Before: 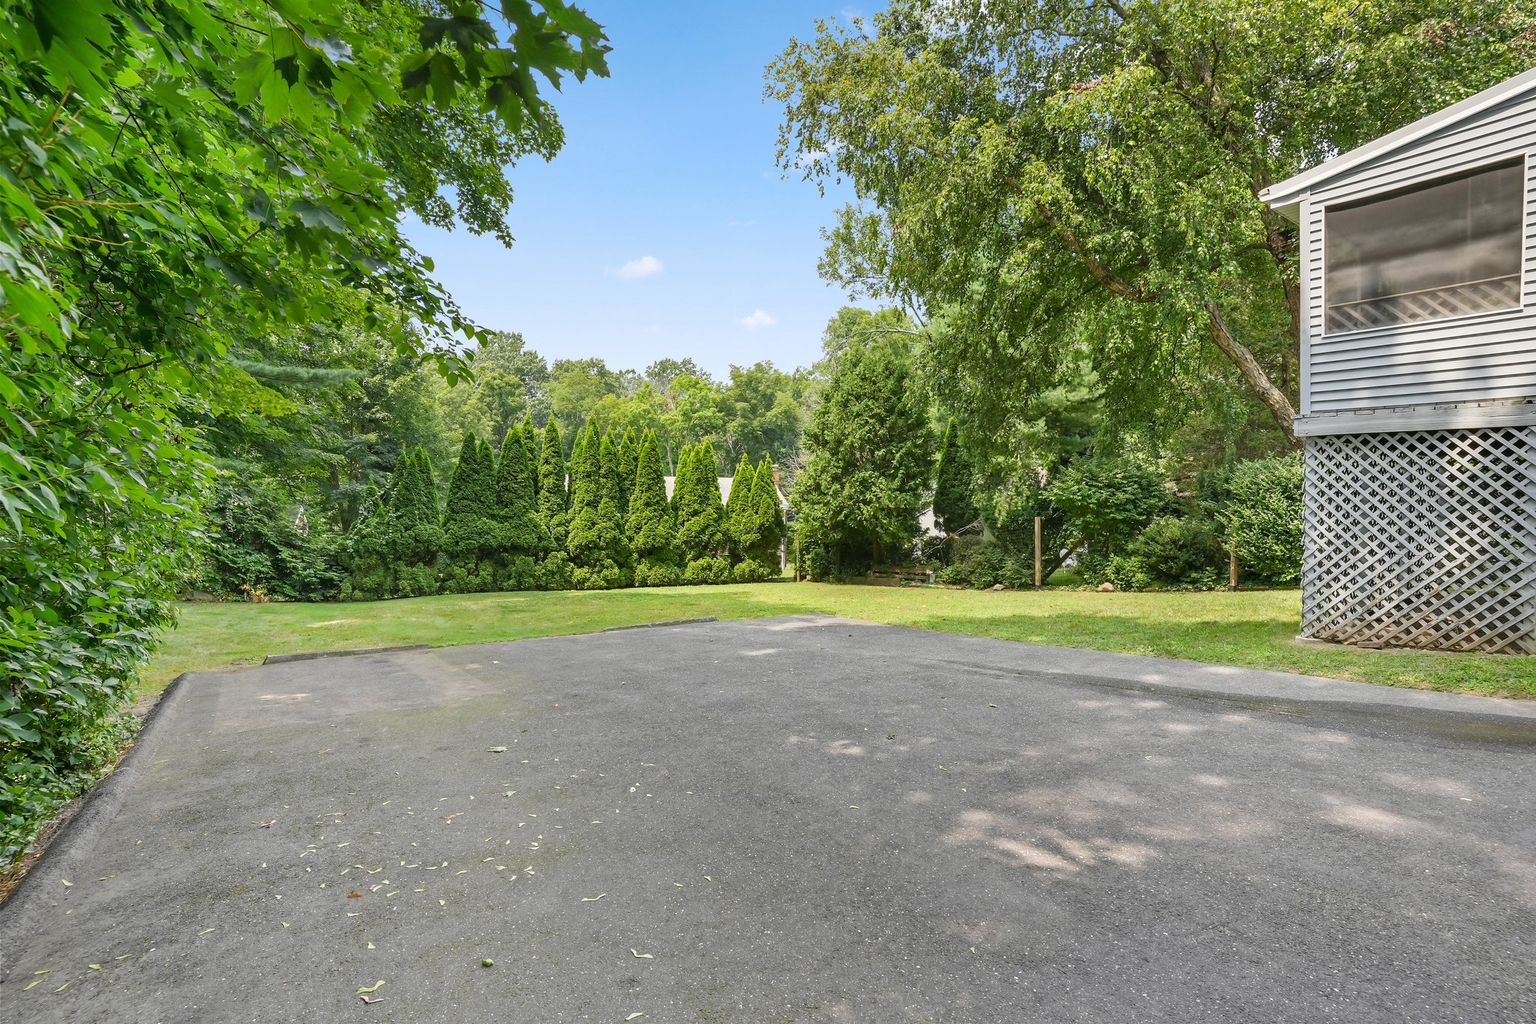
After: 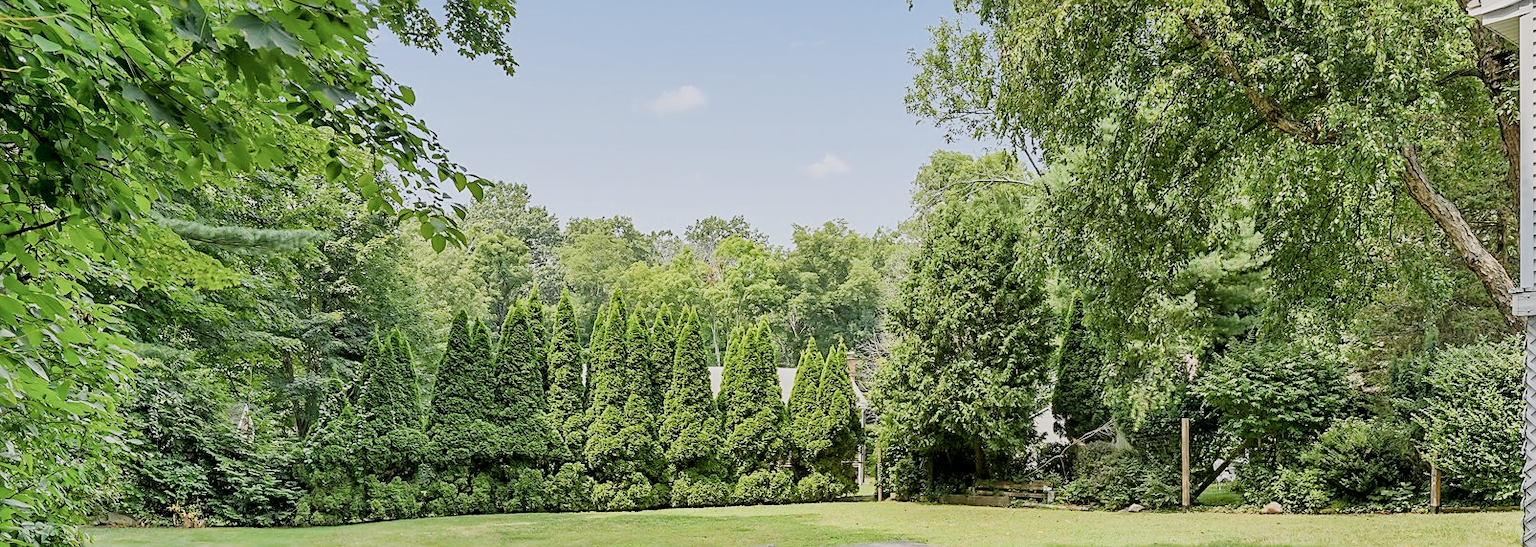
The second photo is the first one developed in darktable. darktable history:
exposure: exposure 0.608 EV, compensate exposure bias true, compensate highlight preservation false
filmic rgb: black relative exposure -7.2 EV, white relative exposure 5.38 EV, hardness 3.03, iterations of high-quality reconstruction 0
local contrast: mode bilateral grid, contrast 19, coarseness 49, detail 119%, midtone range 0.2
color correction: highlights b* 0.039, saturation 0.865
sharpen: on, module defaults
crop: left 7.102%, top 18.507%, right 14.492%, bottom 39.552%
color balance rgb: highlights gain › chroma 0.22%, highlights gain › hue 332.09°, global offset › luminance -0.863%, perceptual saturation grading › global saturation 0.178%, global vibrance -16.452%, contrast -6.299%
